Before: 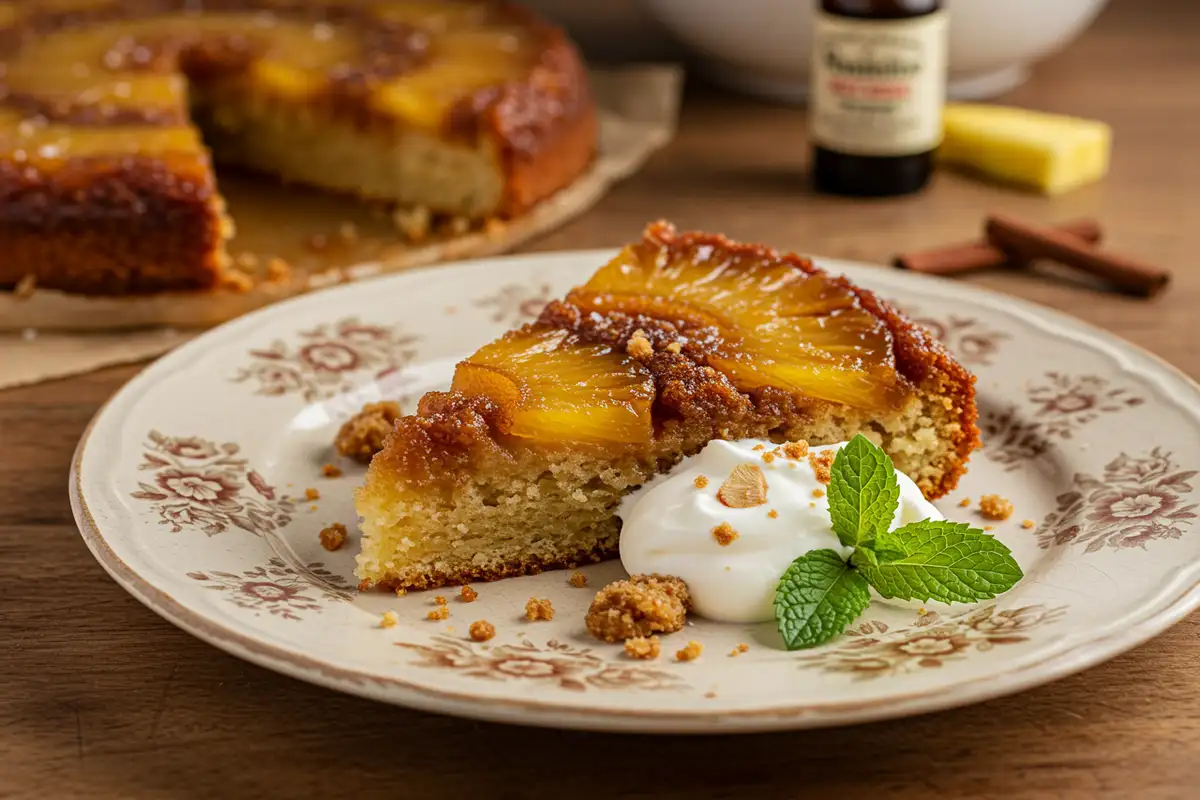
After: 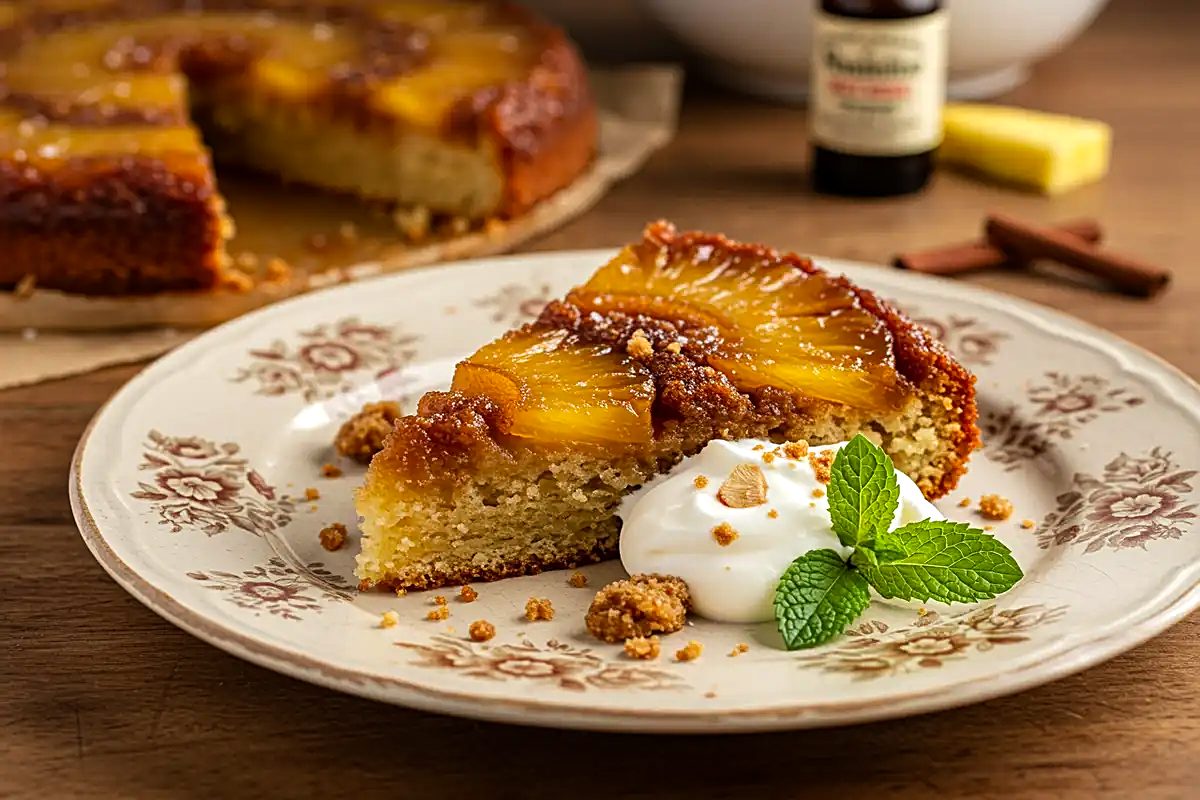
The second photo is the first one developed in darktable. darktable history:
sharpen: amount 0.478
color balance: contrast 10%
